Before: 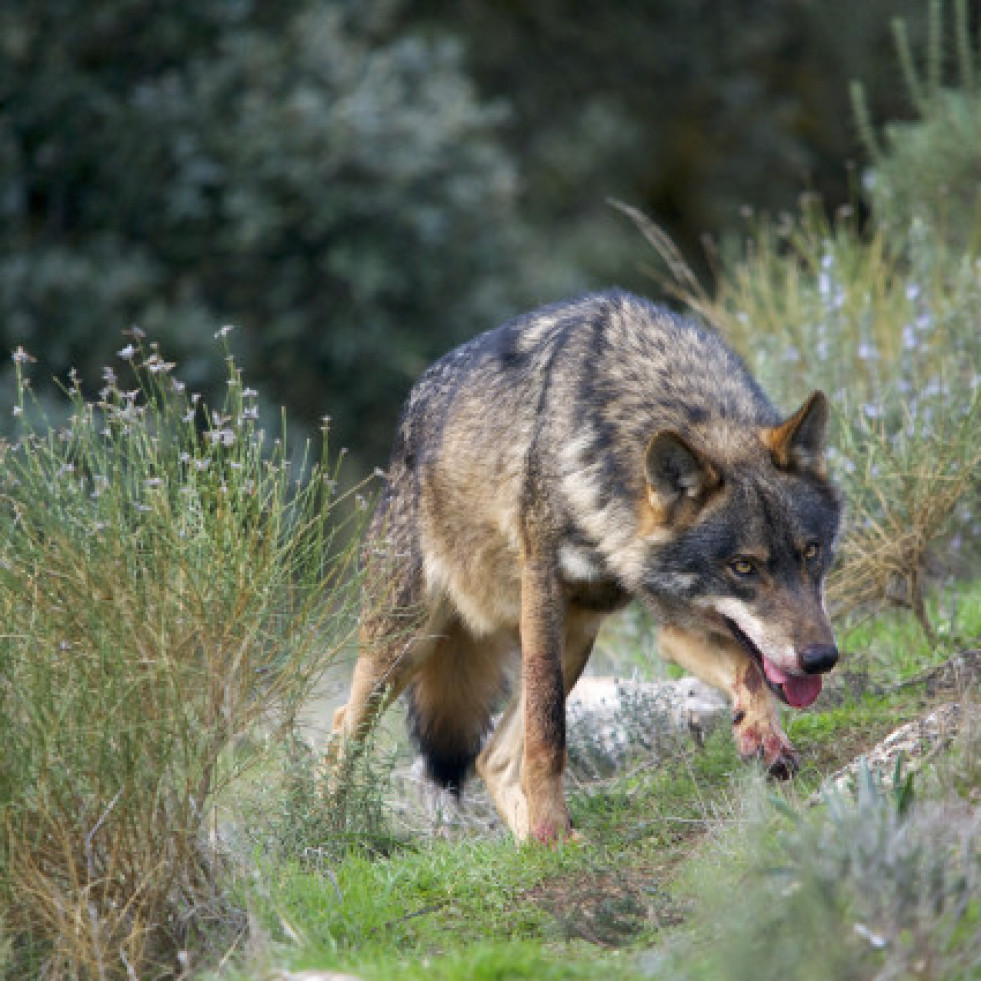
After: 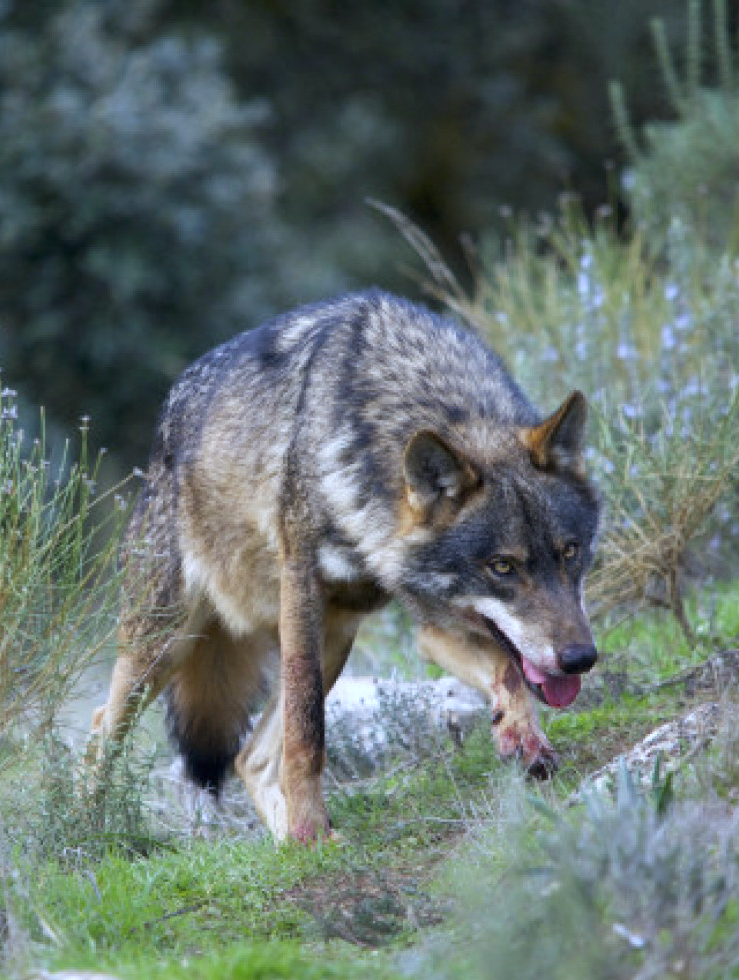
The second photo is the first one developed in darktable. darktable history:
crop and rotate: left 24.6%
white balance: red 0.926, green 1.003, blue 1.133
